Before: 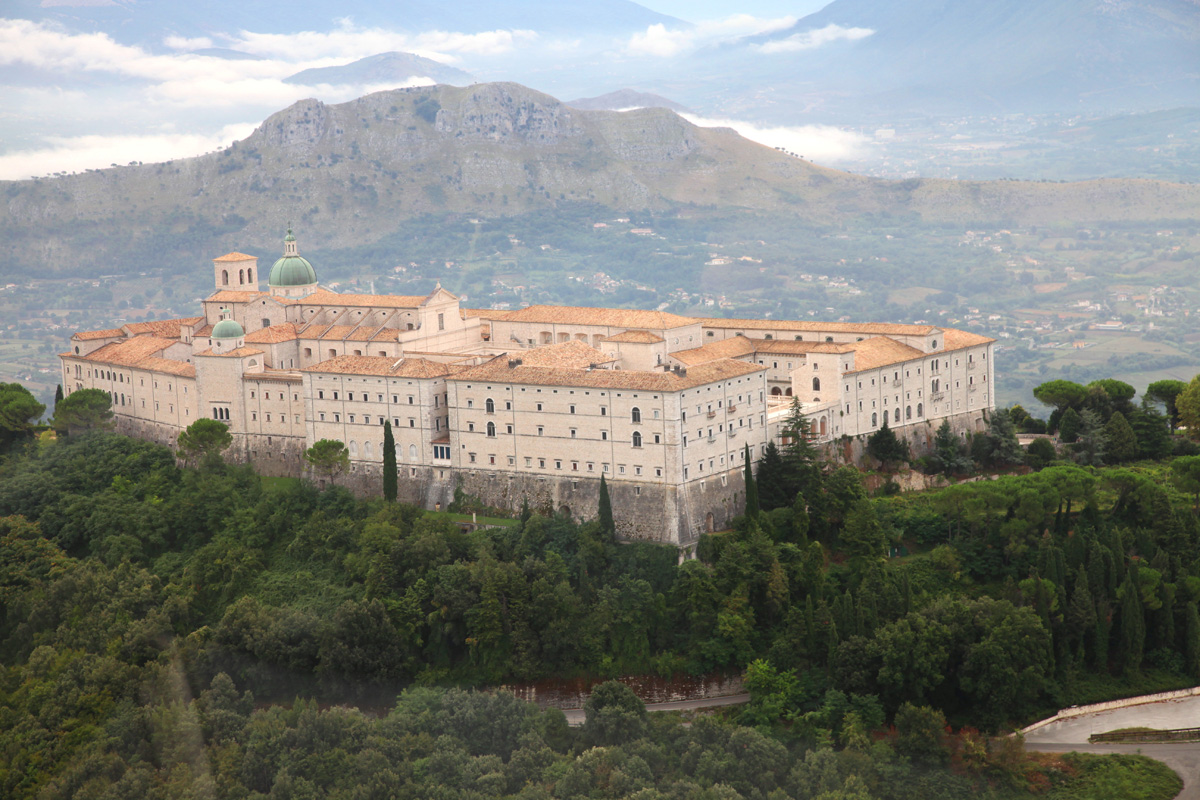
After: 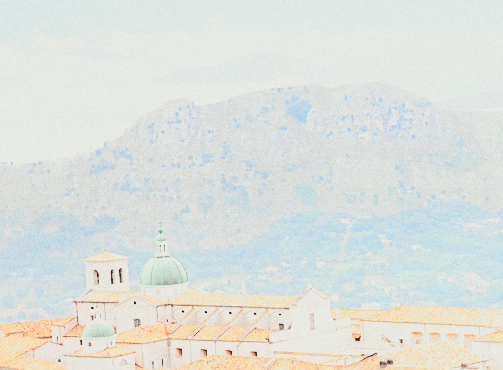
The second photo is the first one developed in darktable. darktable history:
crop and rotate: left 10.817%, top 0.062%, right 47.194%, bottom 53.626%
base curve: curves: ch0 [(0, 0) (0.007, 0.004) (0.027, 0.03) (0.046, 0.07) (0.207, 0.54) (0.442, 0.872) (0.673, 0.972) (1, 1)], preserve colors none
sharpen: on, module defaults
local contrast: on, module defaults
grain: coarseness 0.09 ISO
tone curve: curves: ch0 [(0, 0.017) (0.091, 0.04) (0.296, 0.276) (0.439, 0.482) (0.64, 0.729) (0.785, 0.817) (0.995, 0.917)]; ch1 [(0, 0) (0.384, 0.365) (0.463, 0.447) (0.486, 0.474) (0.503, 0.497) (0.526, 0.52) (0.555, 0.564) (0.578, 0.589) (0.638, 0.66) (0.766, 0.773) (1, 1)]; ch2 [(0, 0) (0.374, 0.344) (0.446, 0.443) (0.501, 0.509) (0.528, 0.522) (0.569, 0.593) (0.61, 0.646) (0.666, 0.688) (1, 1)], color space Lab, independent channels, preserve colors none
